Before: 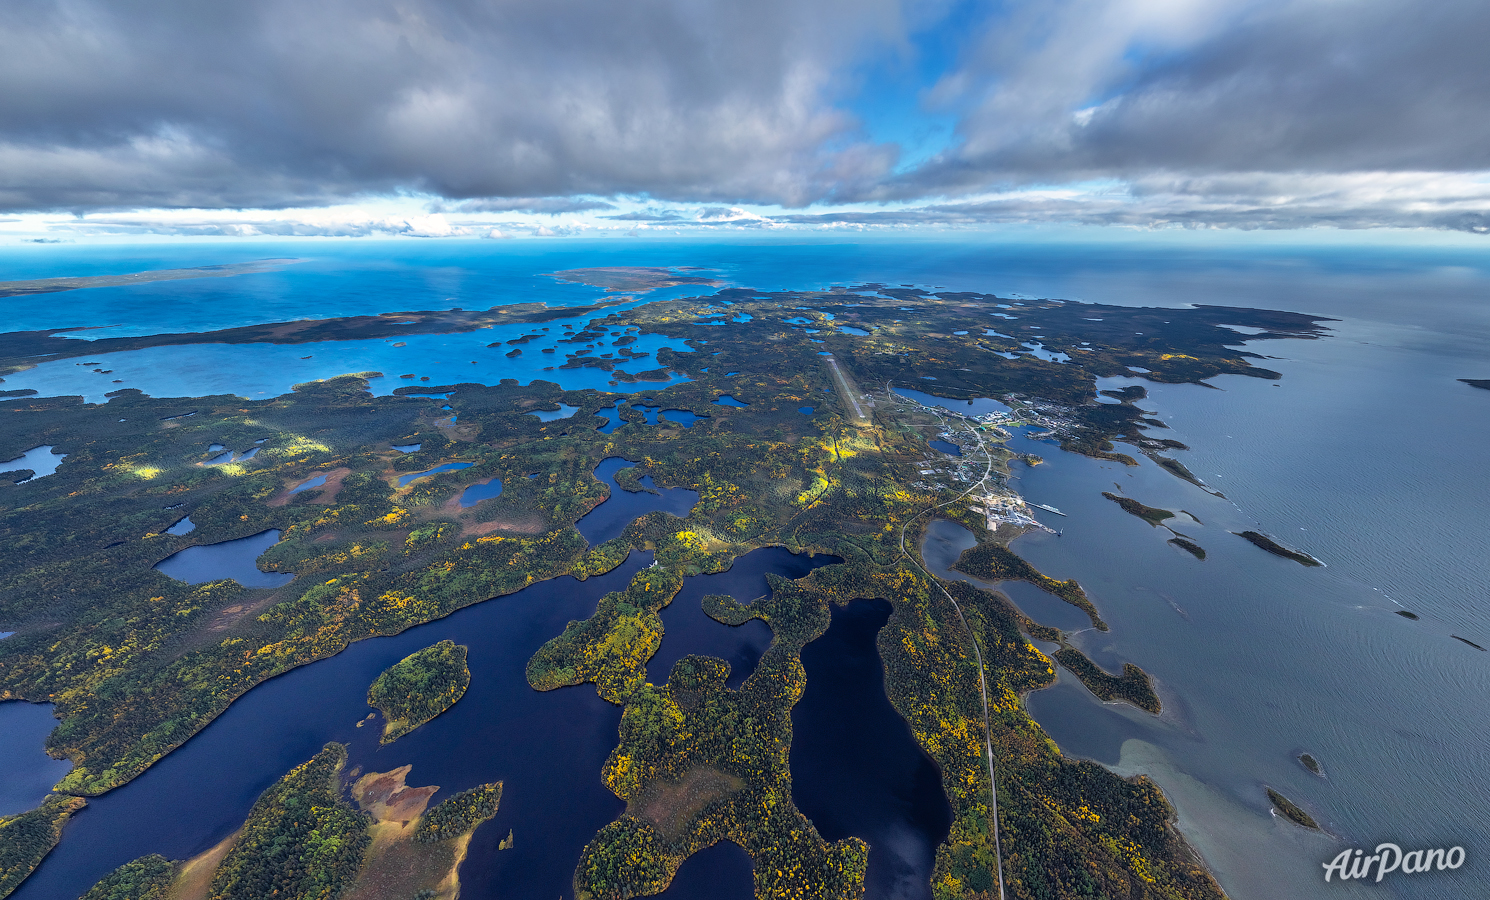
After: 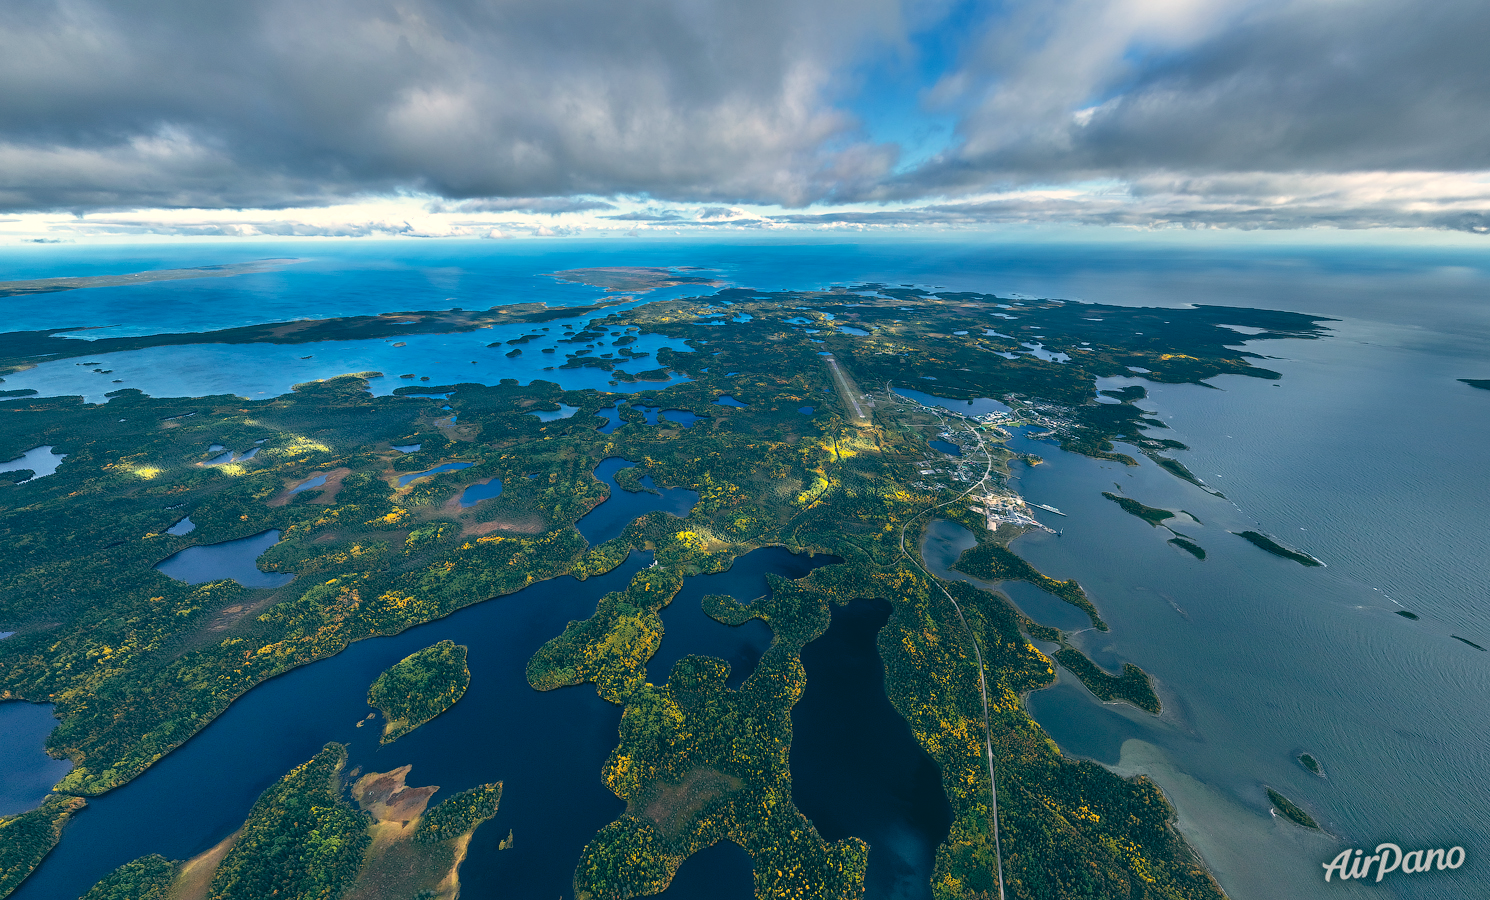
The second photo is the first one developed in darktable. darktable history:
color correction: highlights a* -0.137, highlights b* 0.137
color balance: lift [1.005, 0.99, 1.007, 1.01], gamma [1, 0.979, 1.011, 1.021], gain [0.923, 1.098, 1.025, 0.902], input saturation 90.45%, contrast 7.73%, output saturation 105.91%
